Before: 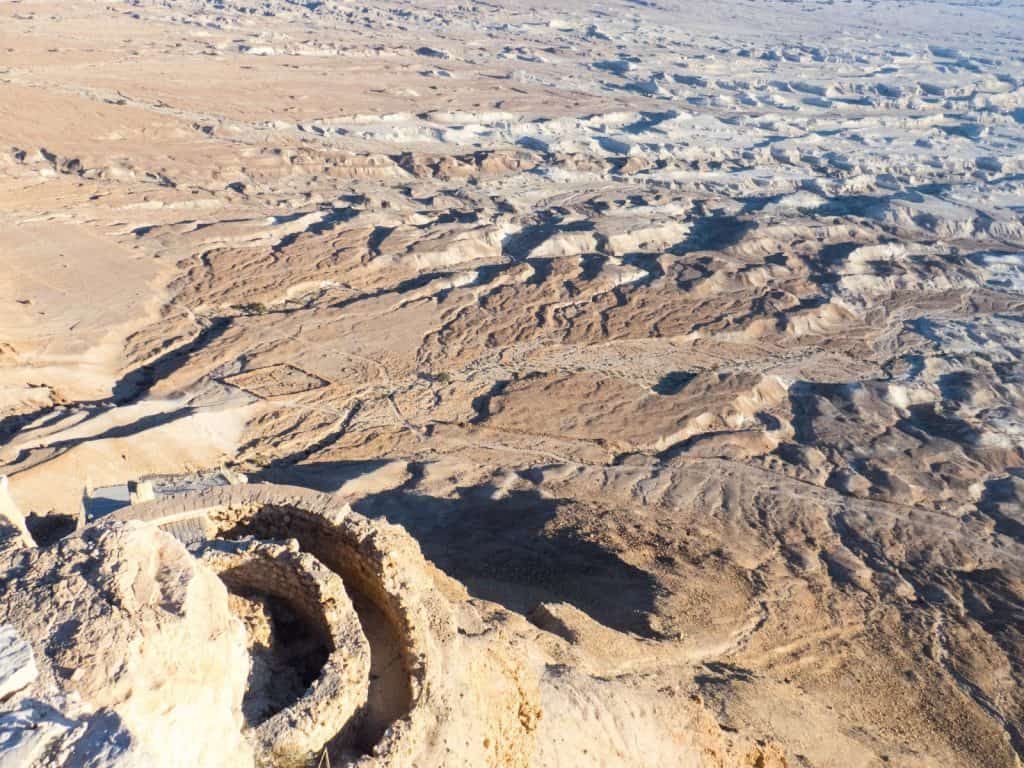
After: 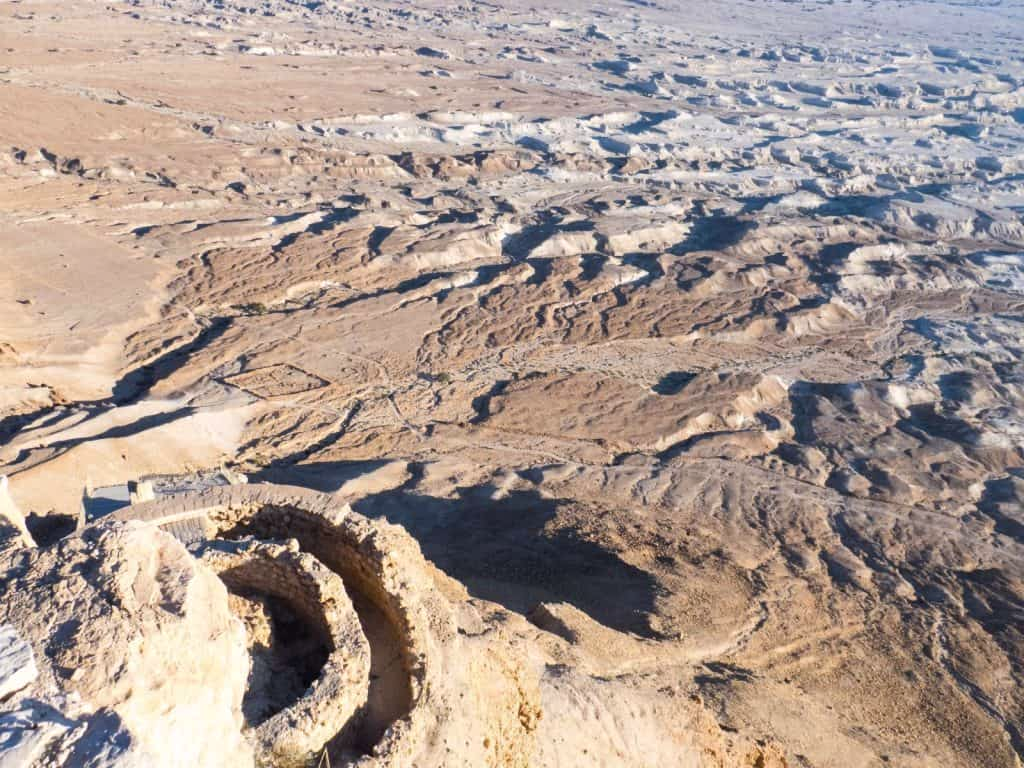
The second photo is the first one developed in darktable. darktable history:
shadows and highlights: shadows 20.91, highlights -35.45, soften with gaussian
white balance: red 1.009, blue 1.027
